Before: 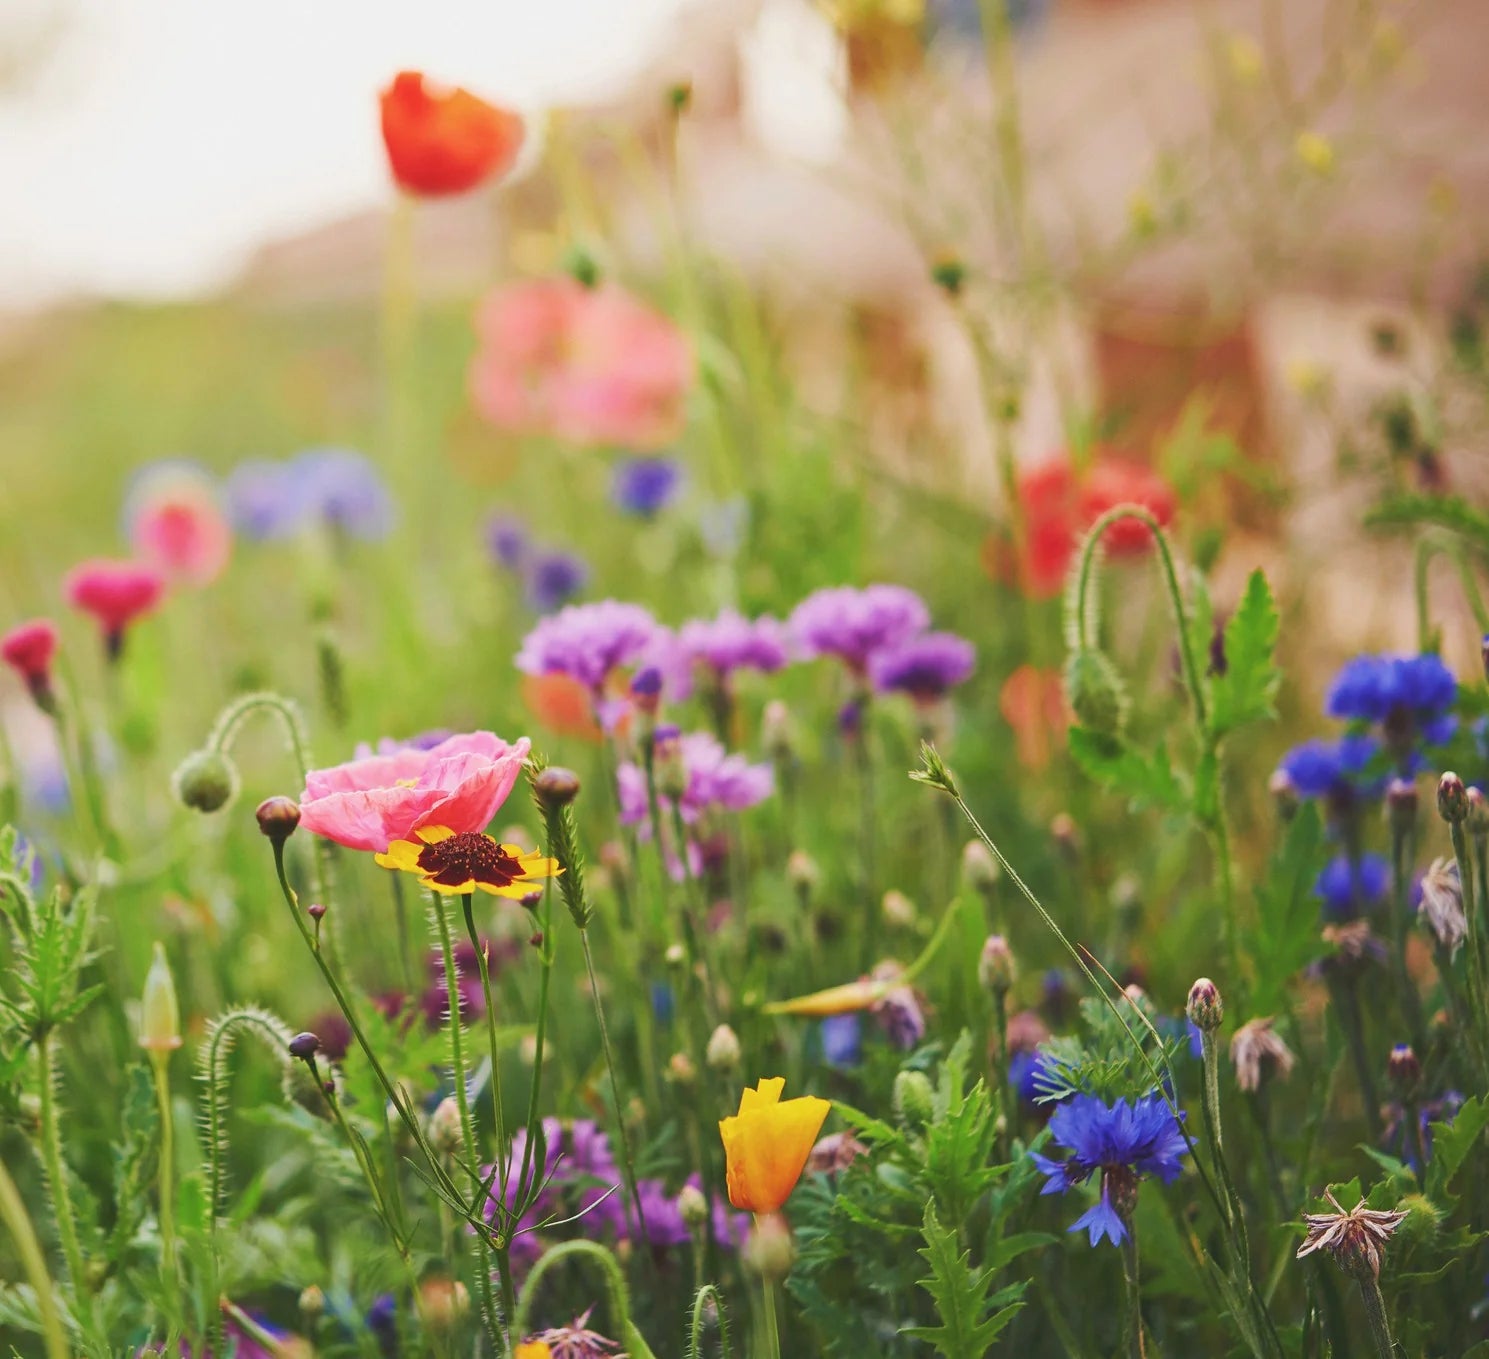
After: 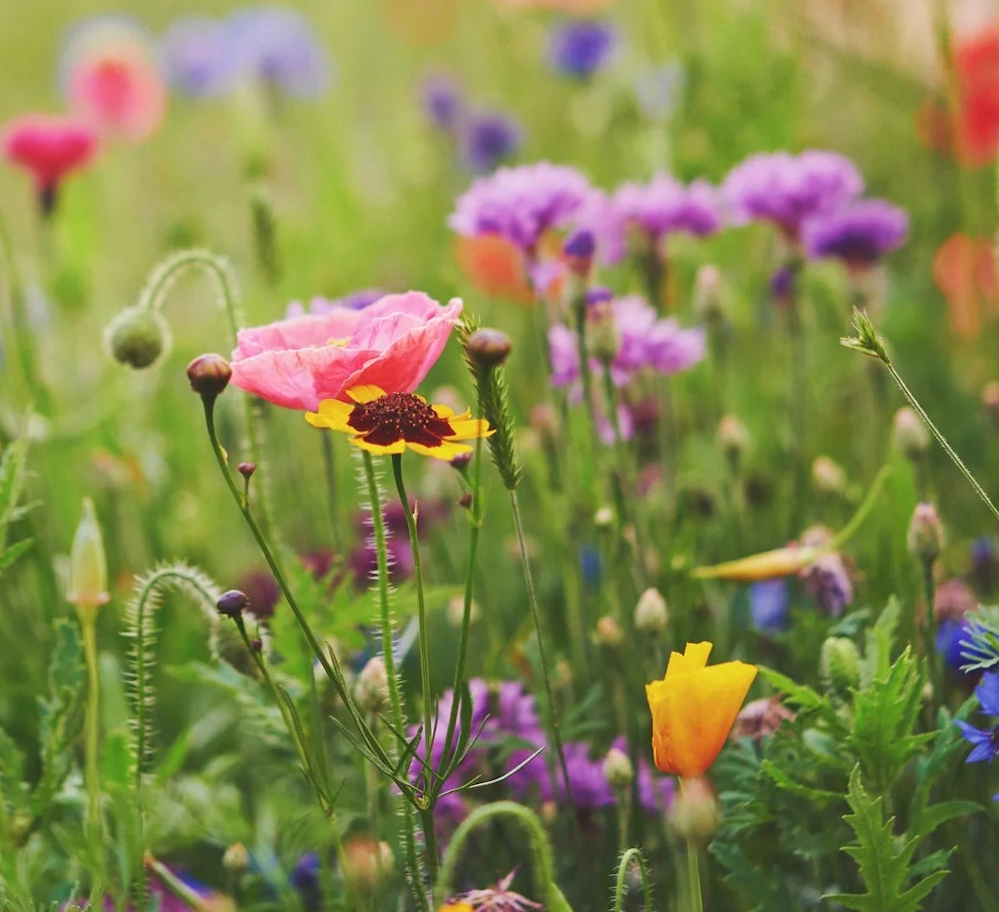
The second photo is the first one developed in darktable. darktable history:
crop and rotate: angle -0.82°, left 3.85%, top 31.828%, right 27.992%
tone equalizer: on, module defaults
